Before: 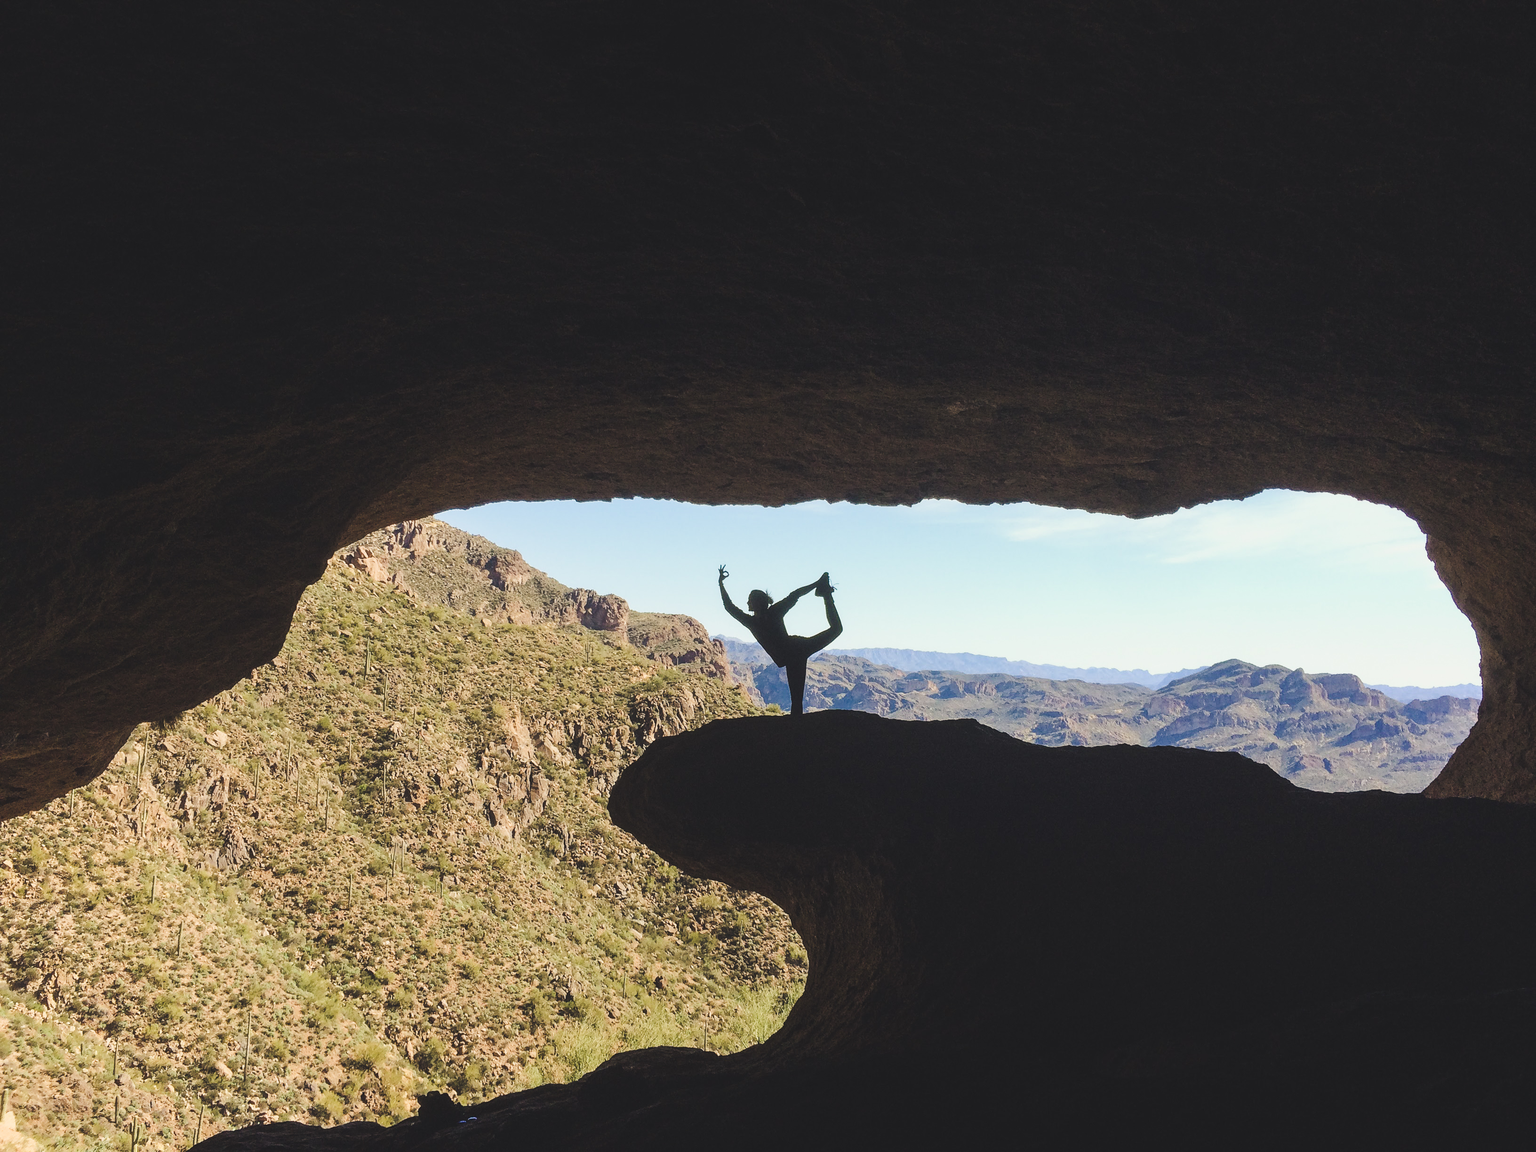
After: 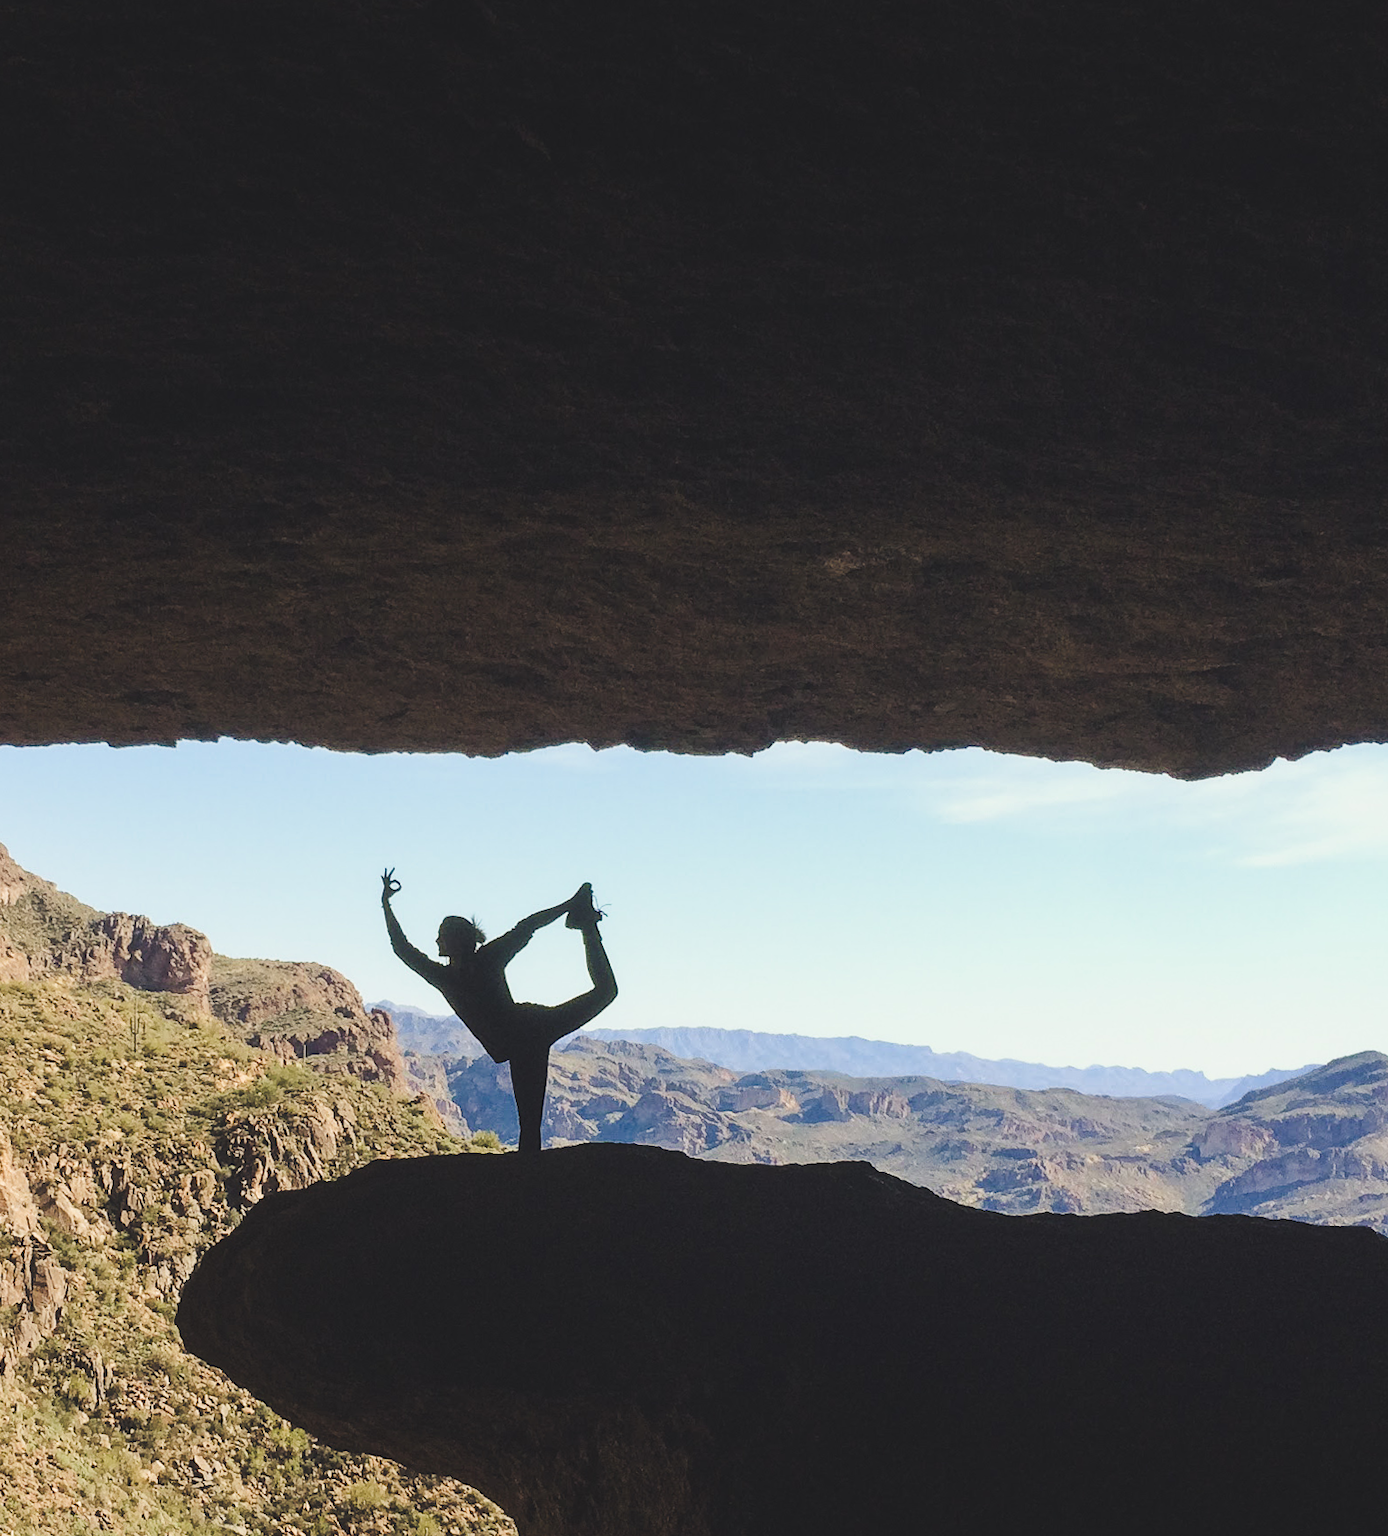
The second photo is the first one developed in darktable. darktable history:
rotate and perspective: rotation 0.074°, lens shift (vertical) 0.096, lens shift (horizontal) -0.041, crop left 0.043, crop right 0.952, crop top 0.024, crop bottom 0.979
crop: left 32.075%, top 10.976%, right 18.355%, bottom 17.596%
